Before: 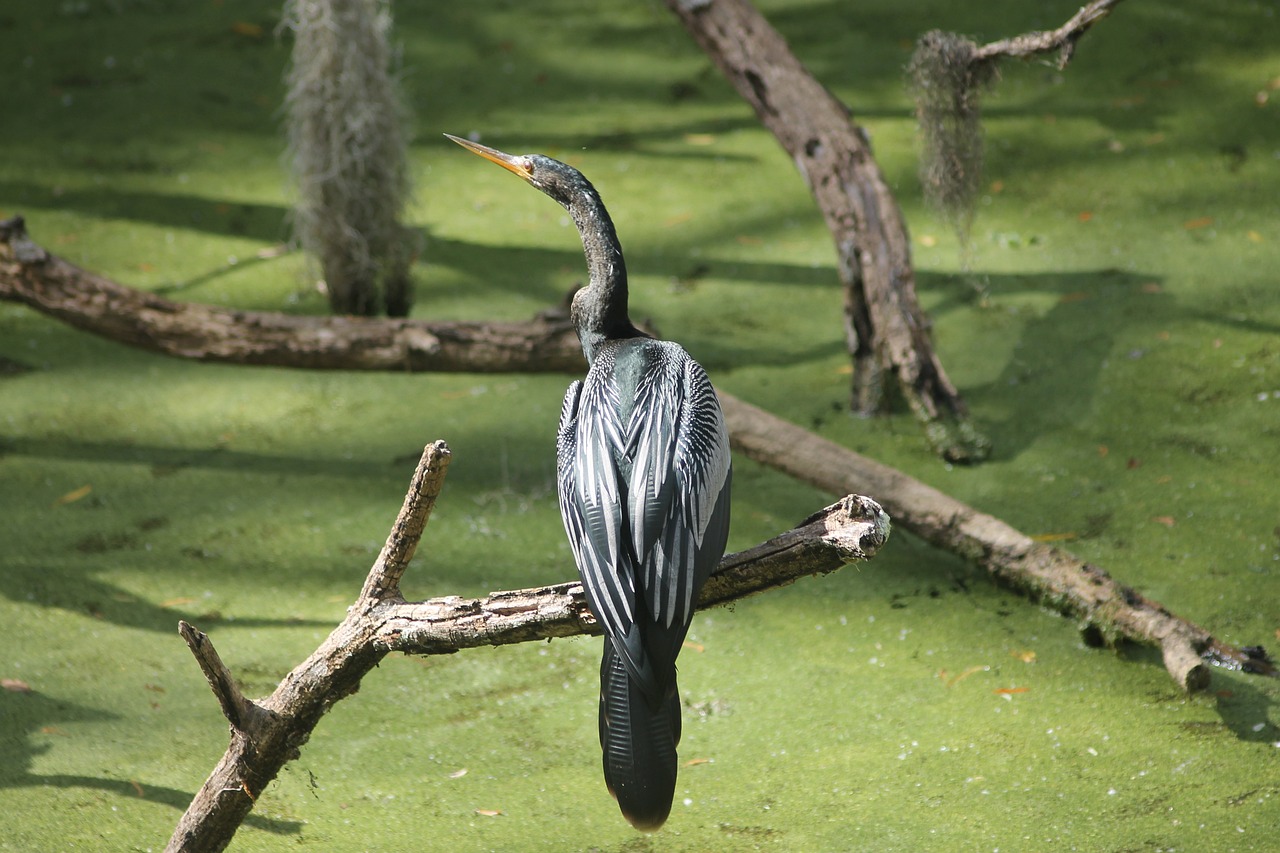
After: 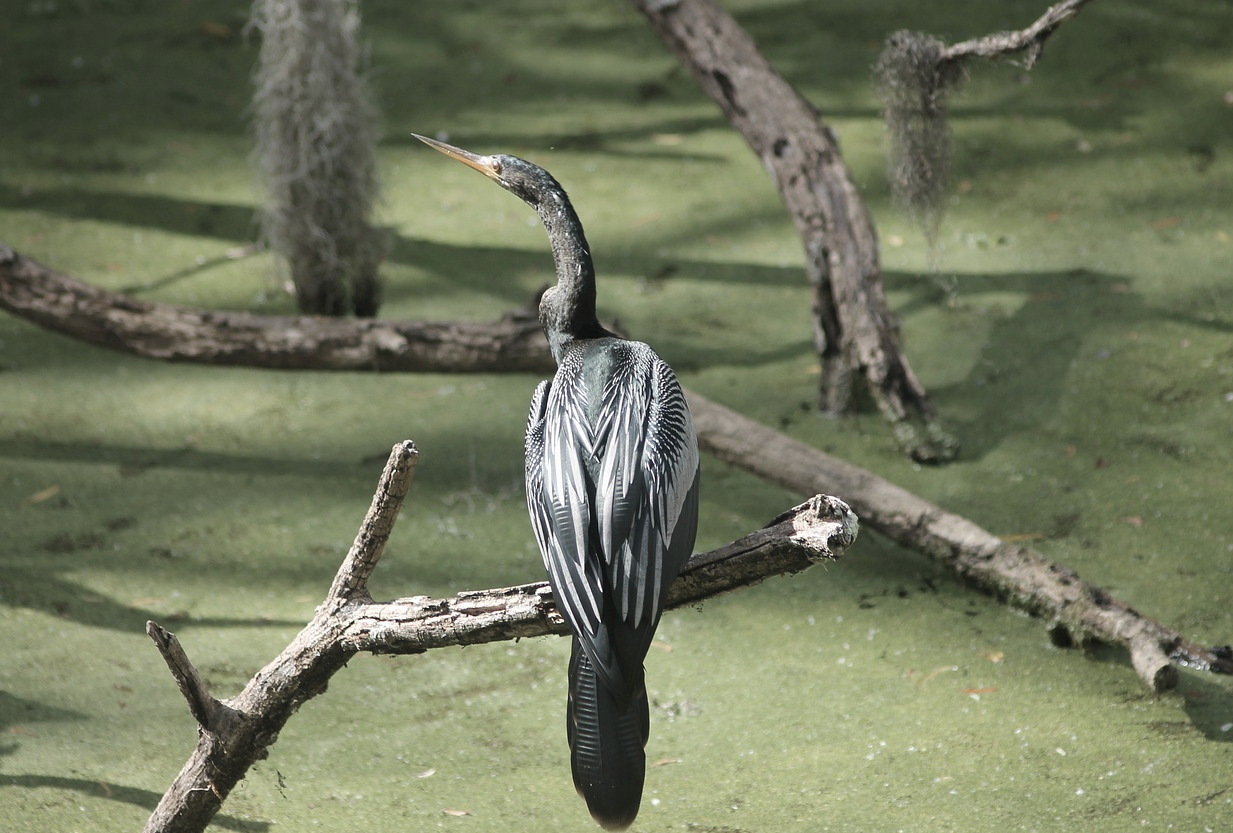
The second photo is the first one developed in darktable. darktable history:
color zones: curves: ch0 [(0, 0.559) (0.153, 0.551) (0.229, 0.5) (0.429, 0.5) (0.571, 0.5) (0.714, 0.5) (0.857, 0.5) (1, 0.559)]; ch1 [(0, 0.417) (0.112, 0.336) (0.213, 0.26) (0.429, 0.34) (0.571, 0.35) (0.683, 0.331) (0.857, 0.344) (1, 0.417)]
crop and rotate: left 2.536%, right 1.107%, bottom 2.246%
